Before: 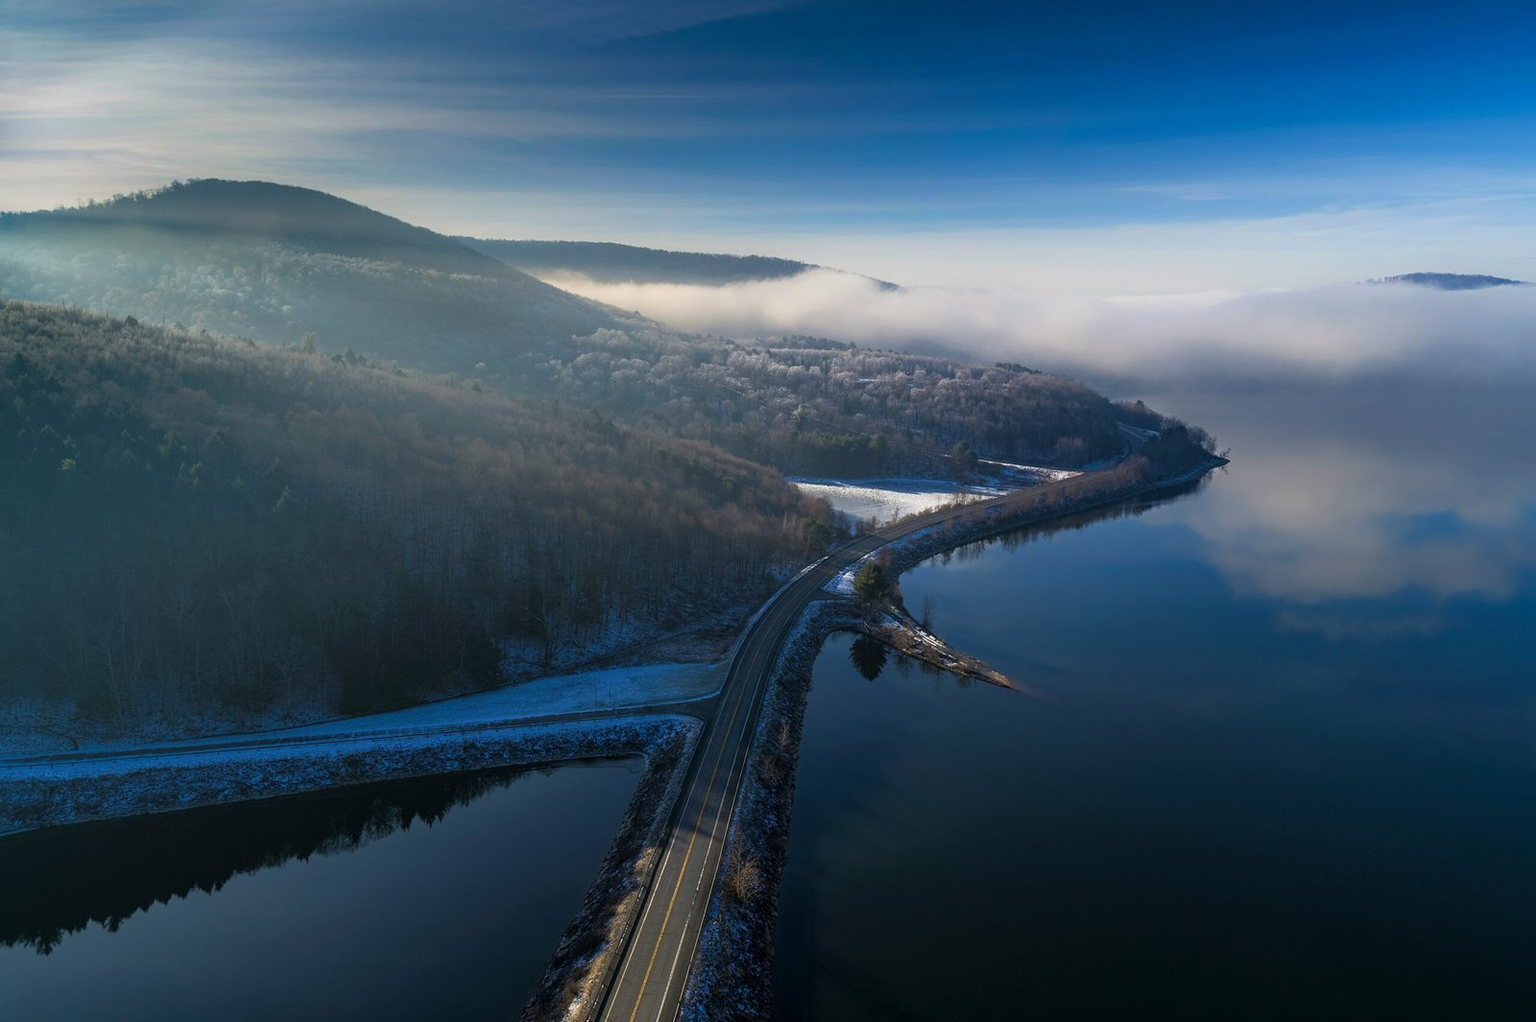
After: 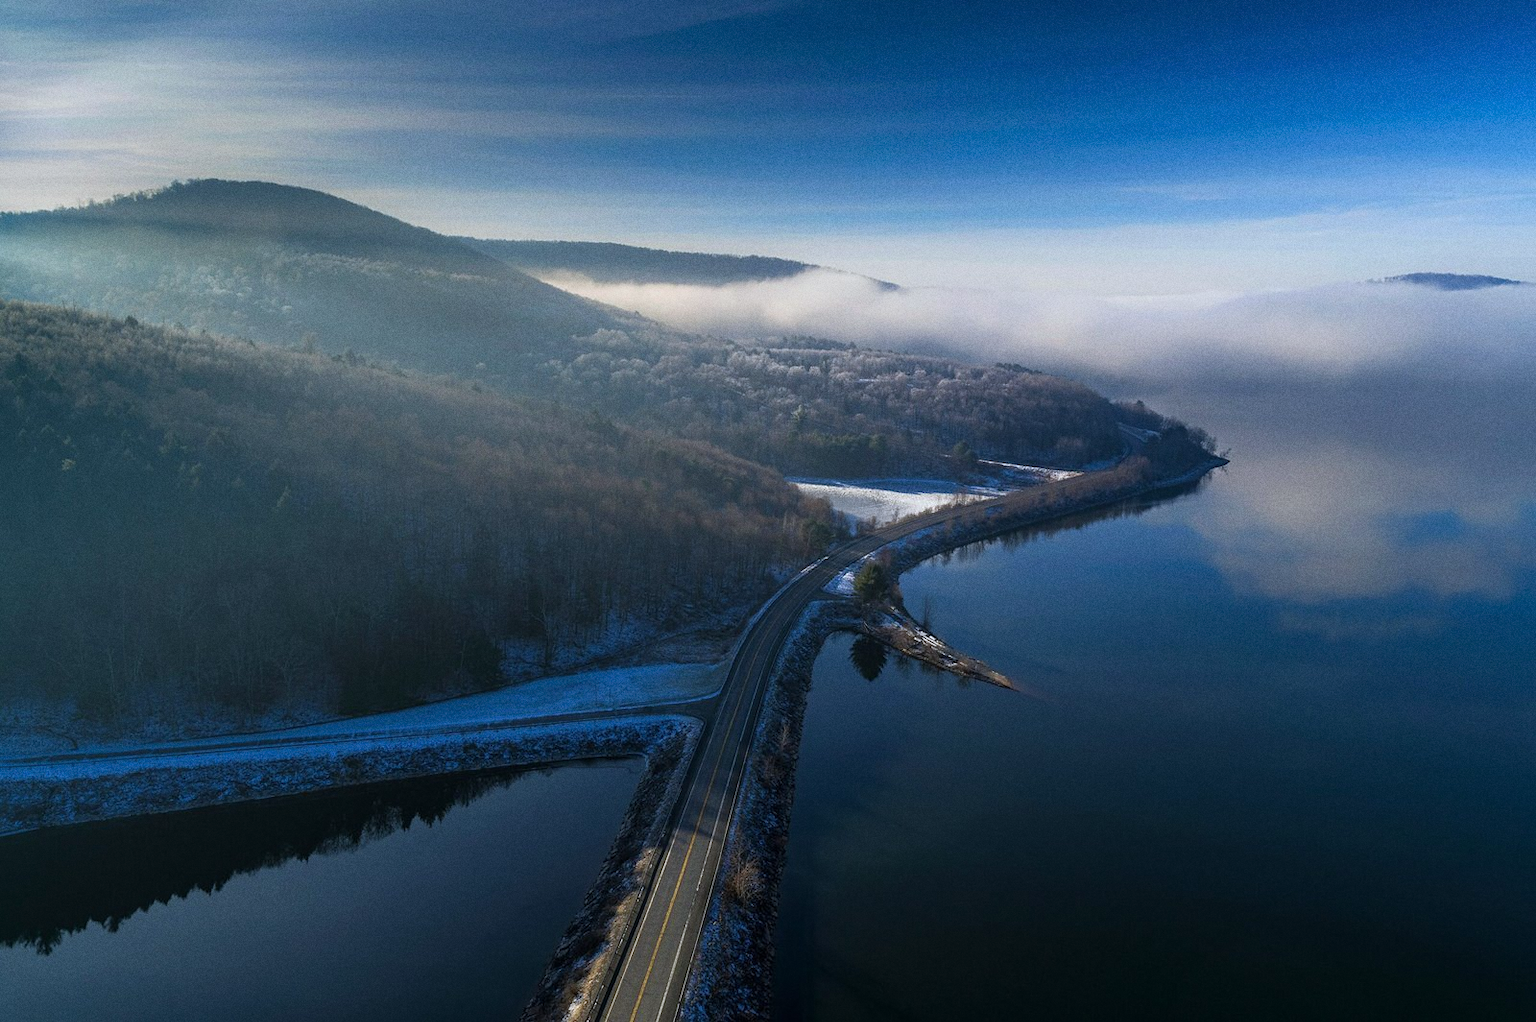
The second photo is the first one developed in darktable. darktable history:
white balance: red 0.976, blue 1.04
grain: coarseness 0.47 ISO
tone equalizer: on, module defaults
